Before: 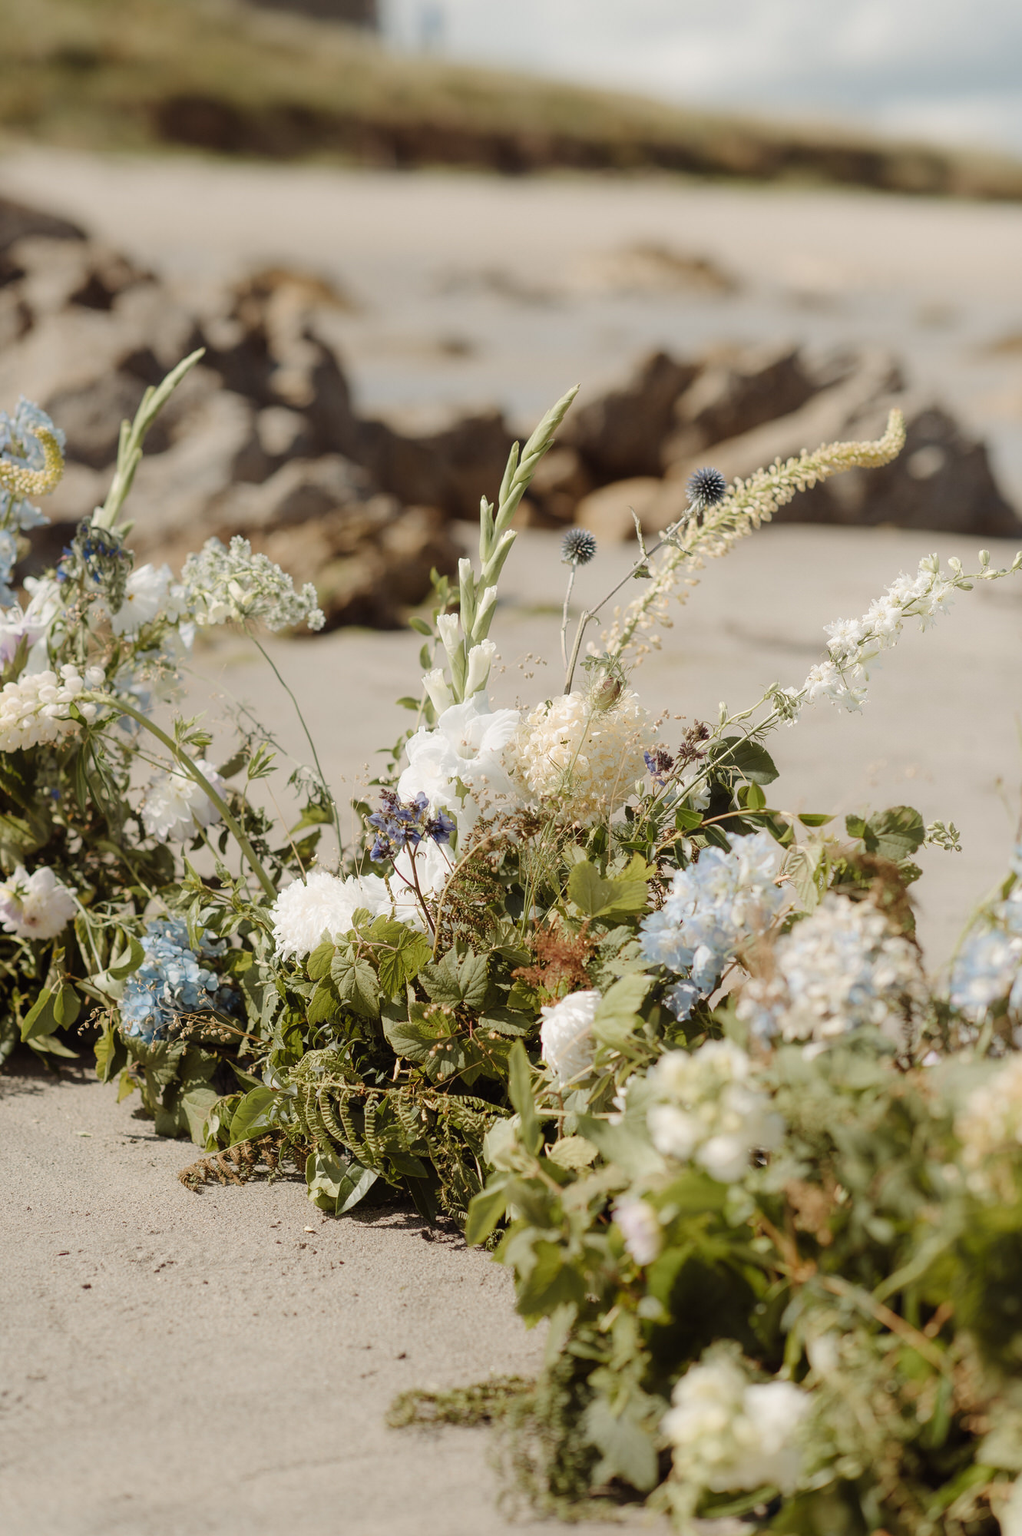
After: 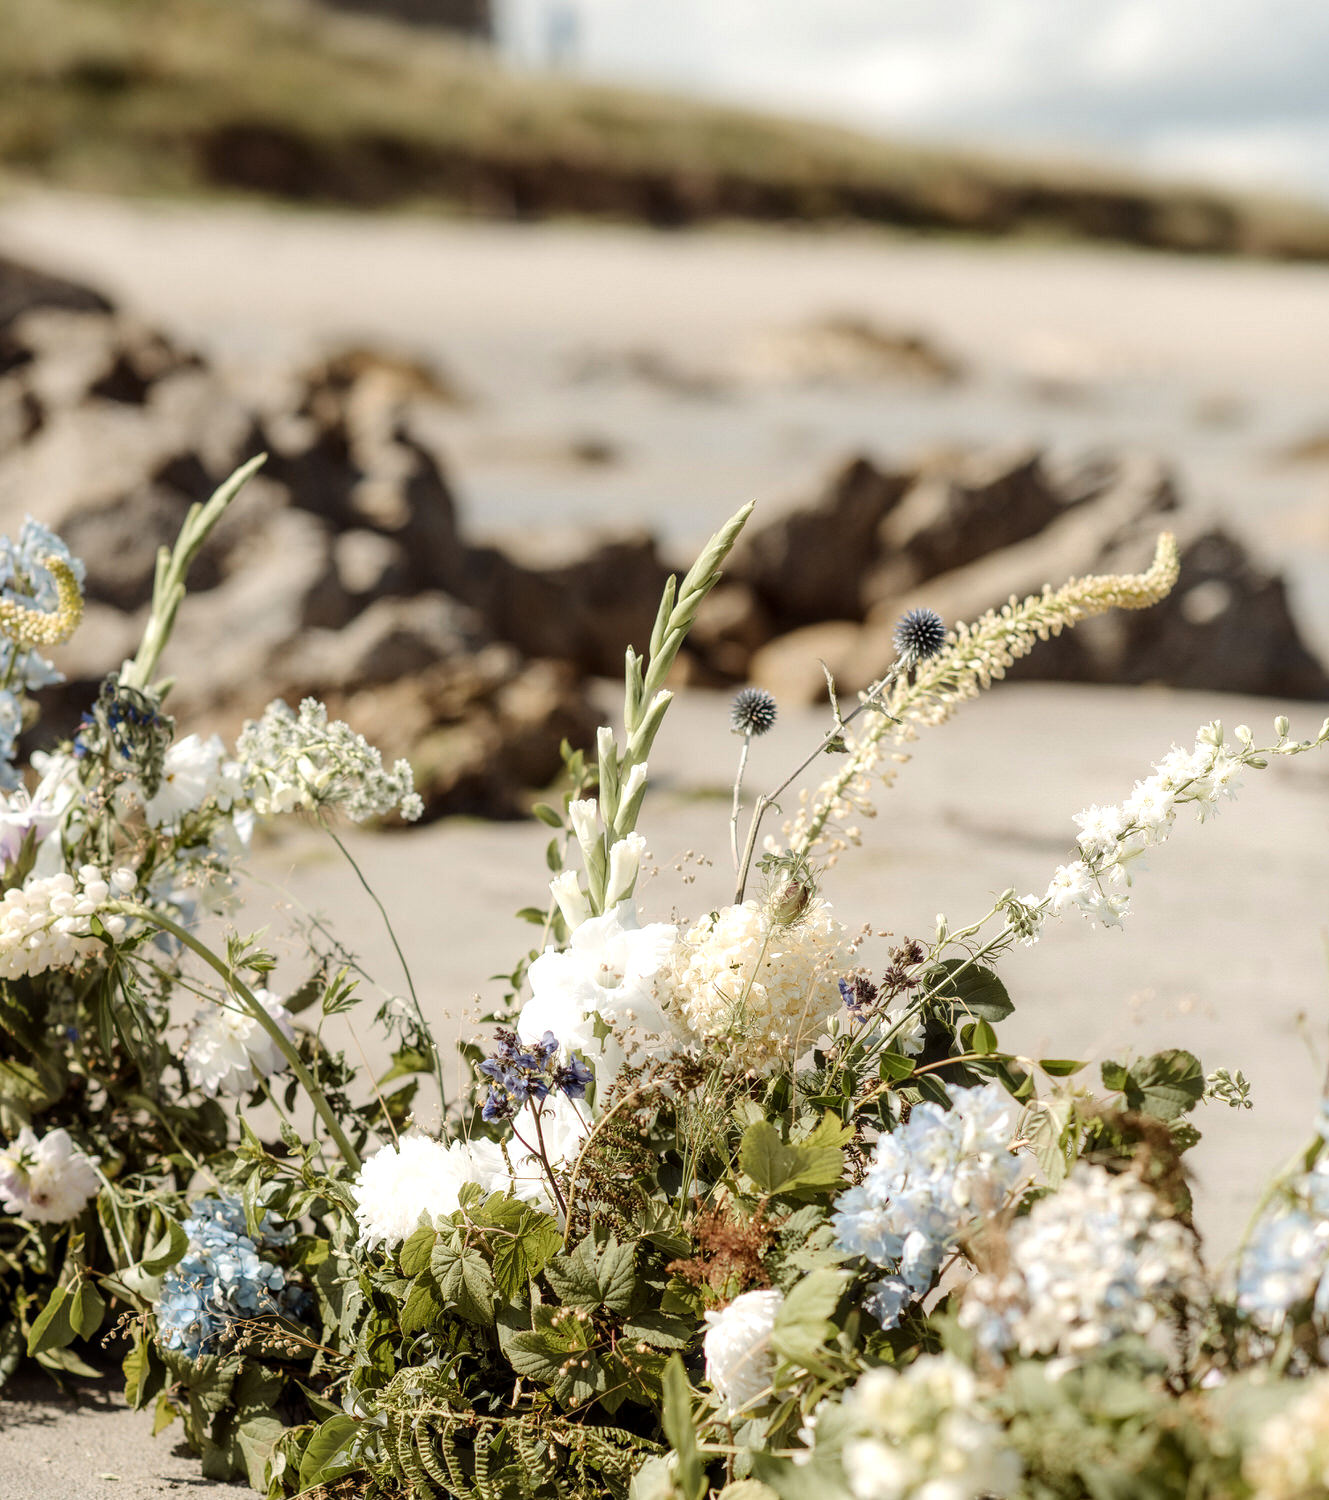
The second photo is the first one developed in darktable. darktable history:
crop: bottom 24.967%
local contrast: detail 130%
tone equalizer: -8 EV -0.417 EV, -7 EV -0.389 EV, -6 EV -0.333 EV, -5 EV -0.222 EV, -3 EV 0.222 EV, -2 EV 0.333 EV, -1 EV 0.389 EV, +0 EV 0.417 EV, edges refinement/feathering 500, mask exposure compensation -1.57 EV, preserve details no
